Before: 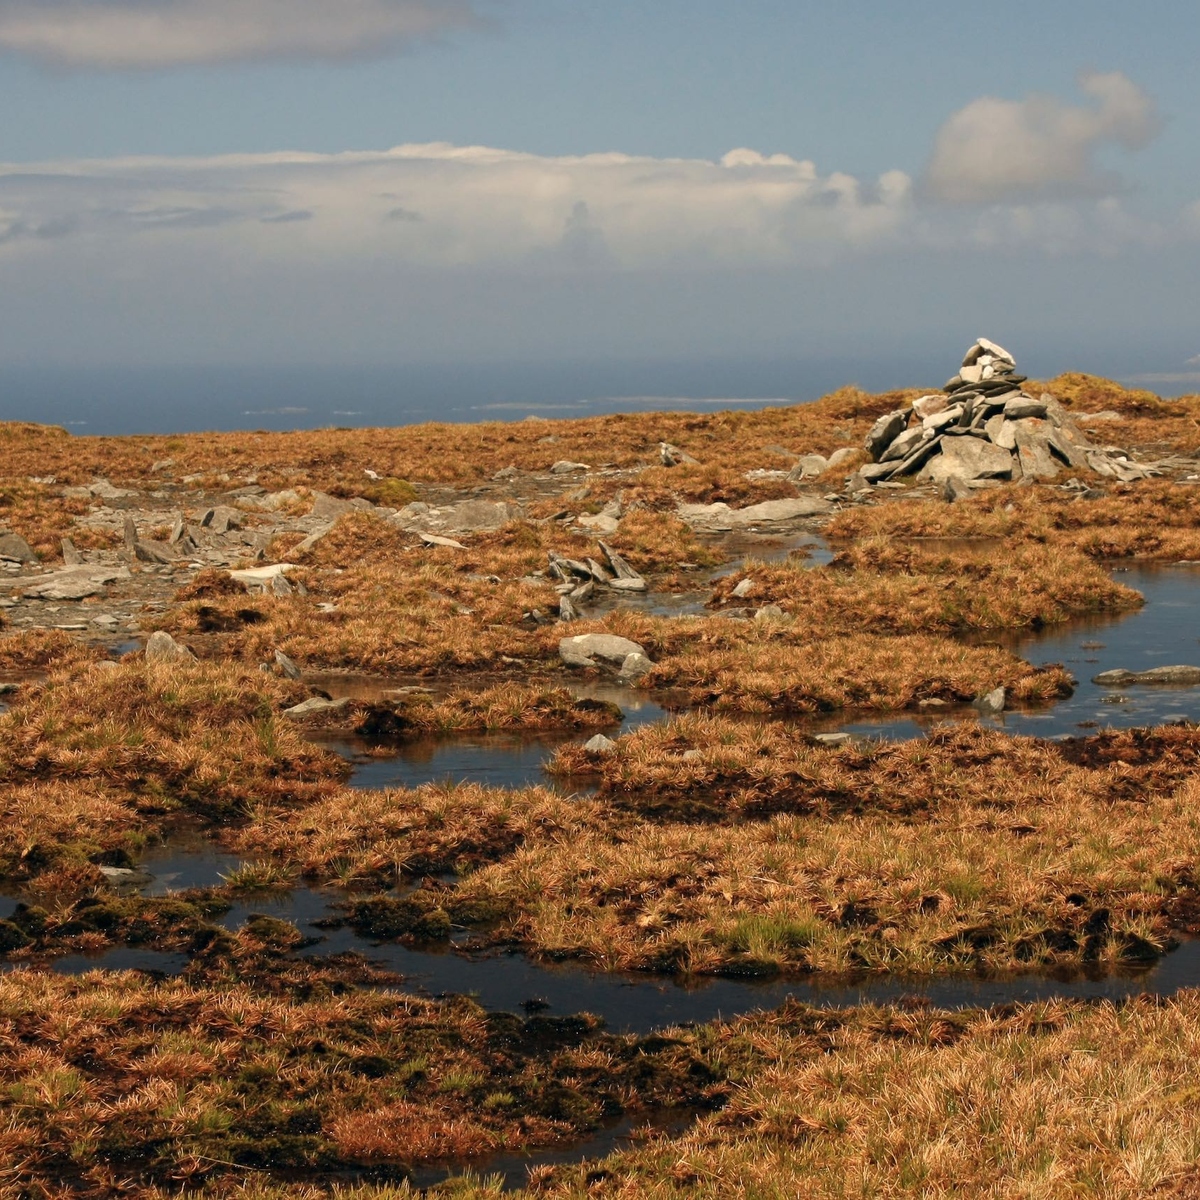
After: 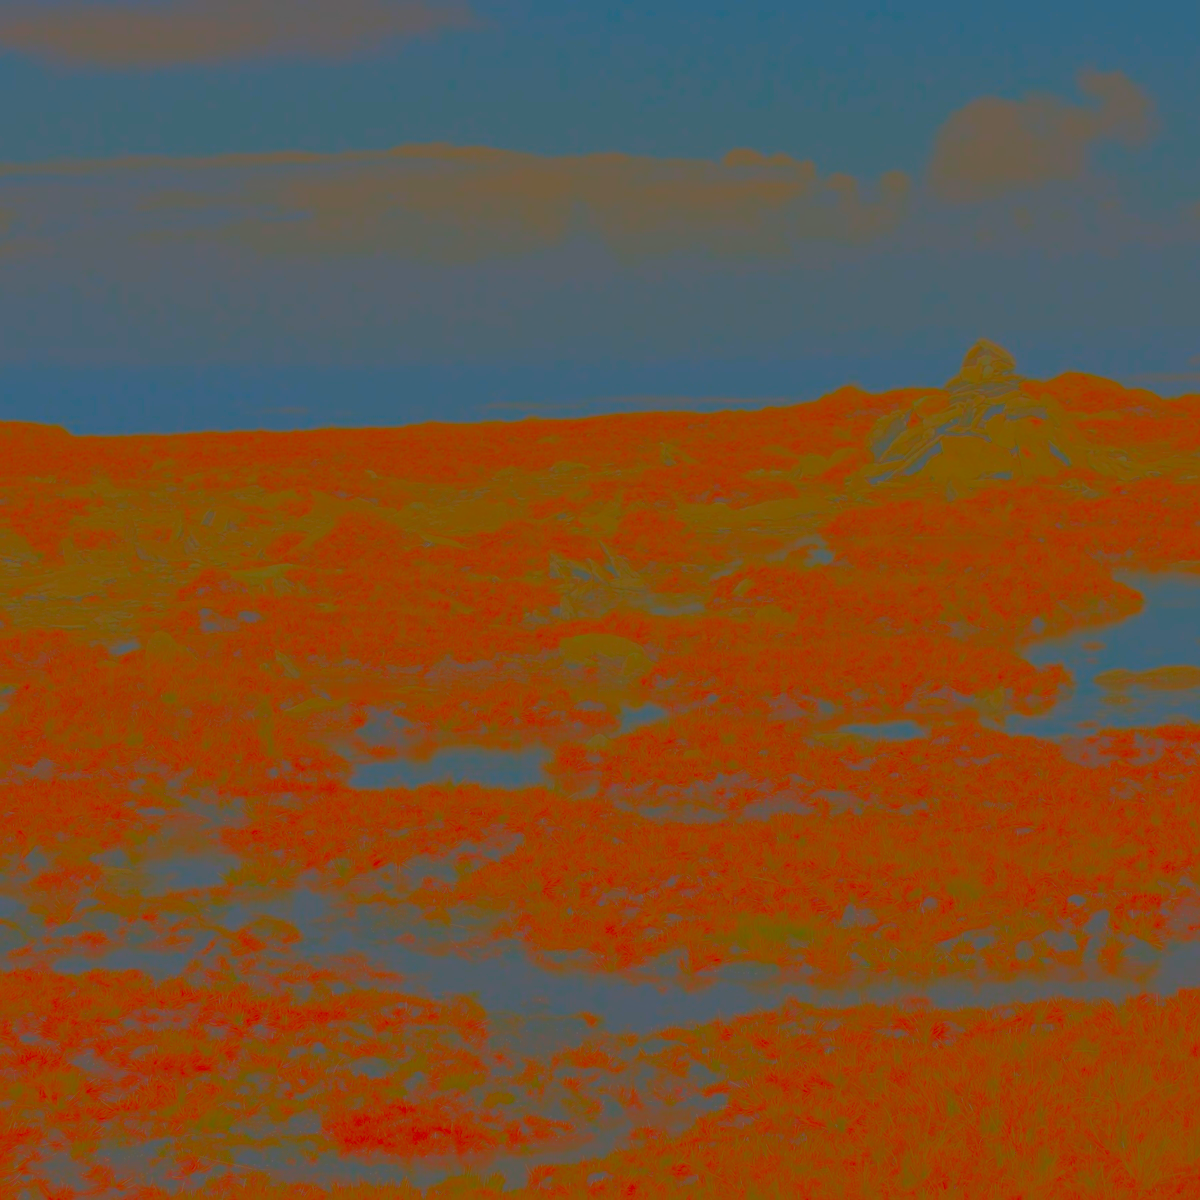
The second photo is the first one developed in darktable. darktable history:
contrast brightness saturation: contrast -0.973, brightness -0.164, saturation 0.757
local contrast: highlights 28%, detail 150%
exposure: black level correction 0.001, exposure 0.499 EV, compensate exposure bias true, compensate highlight preservation false
sharpen: on, module defaults
